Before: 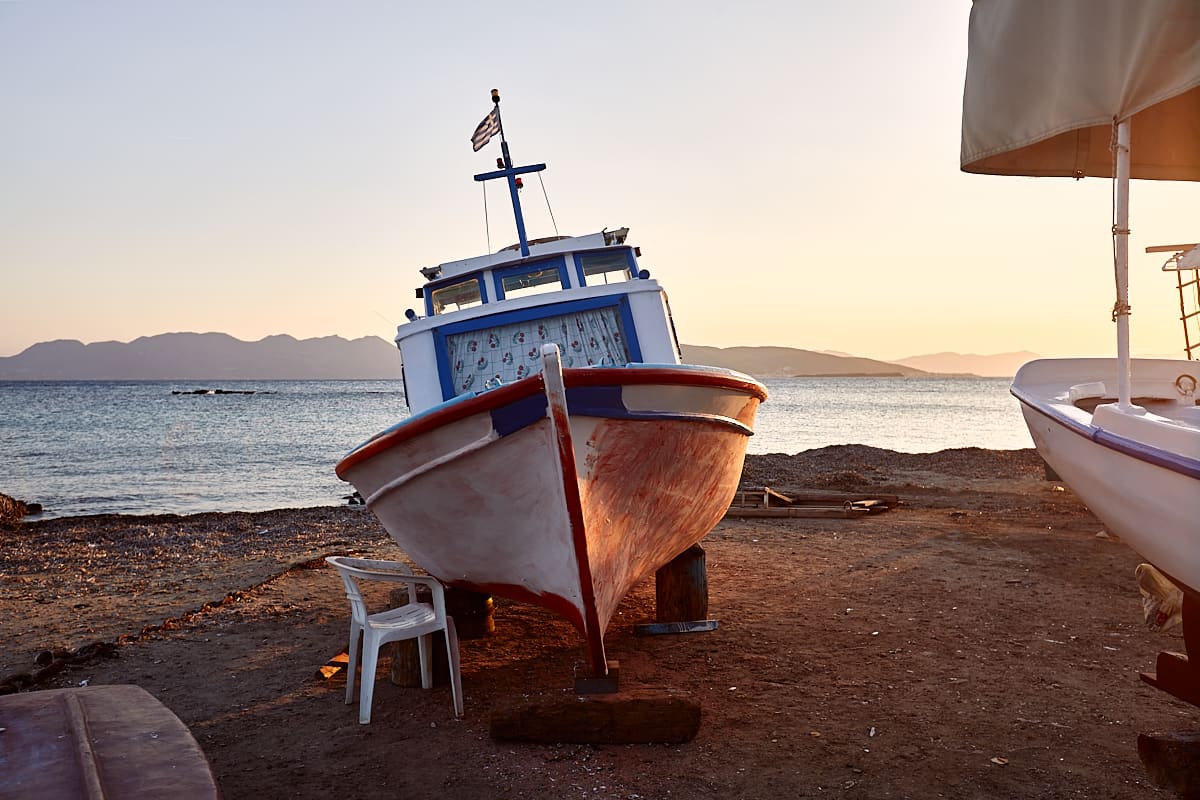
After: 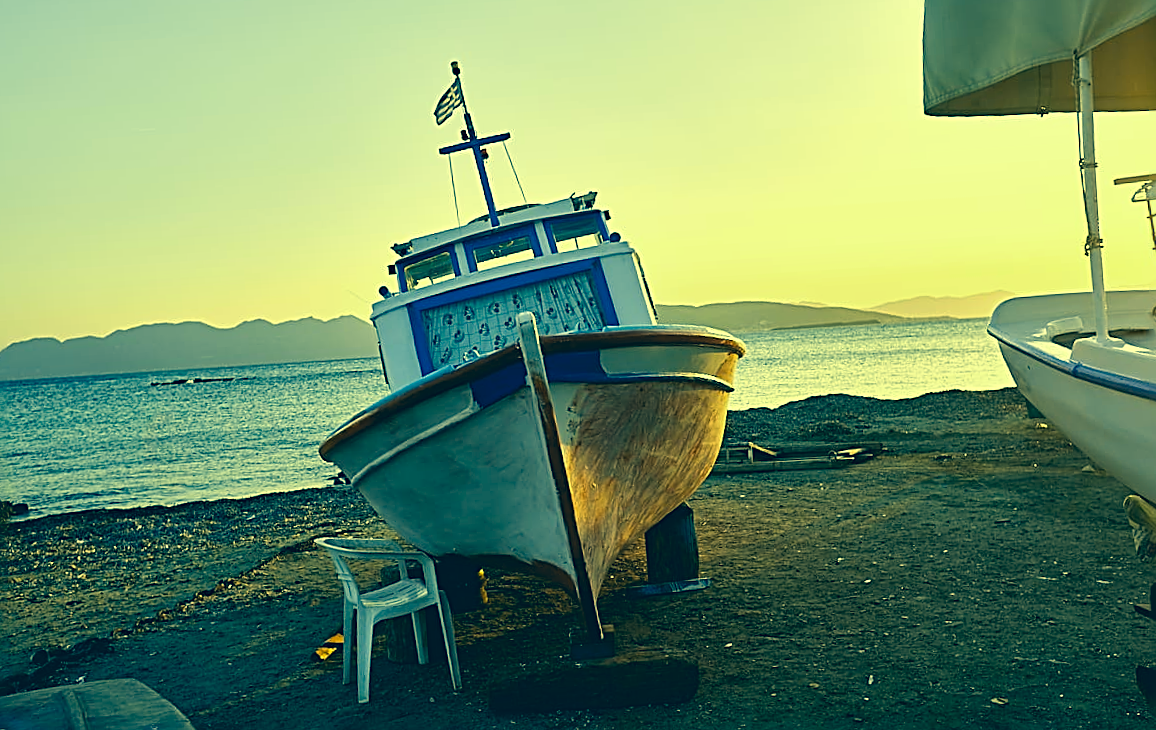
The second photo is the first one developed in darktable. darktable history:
color correction: highlights a* -15.58, highlights b* 40, shadows a* -40, shadows b* -26.18
rotate and perspective: rotation -3.52°, crop left 0.036, crop right 0.964, crop top 0.081, crop bottom 0.919
white balance: red 1, blue 1
sharpen: radius 2.543, amount 0.636
